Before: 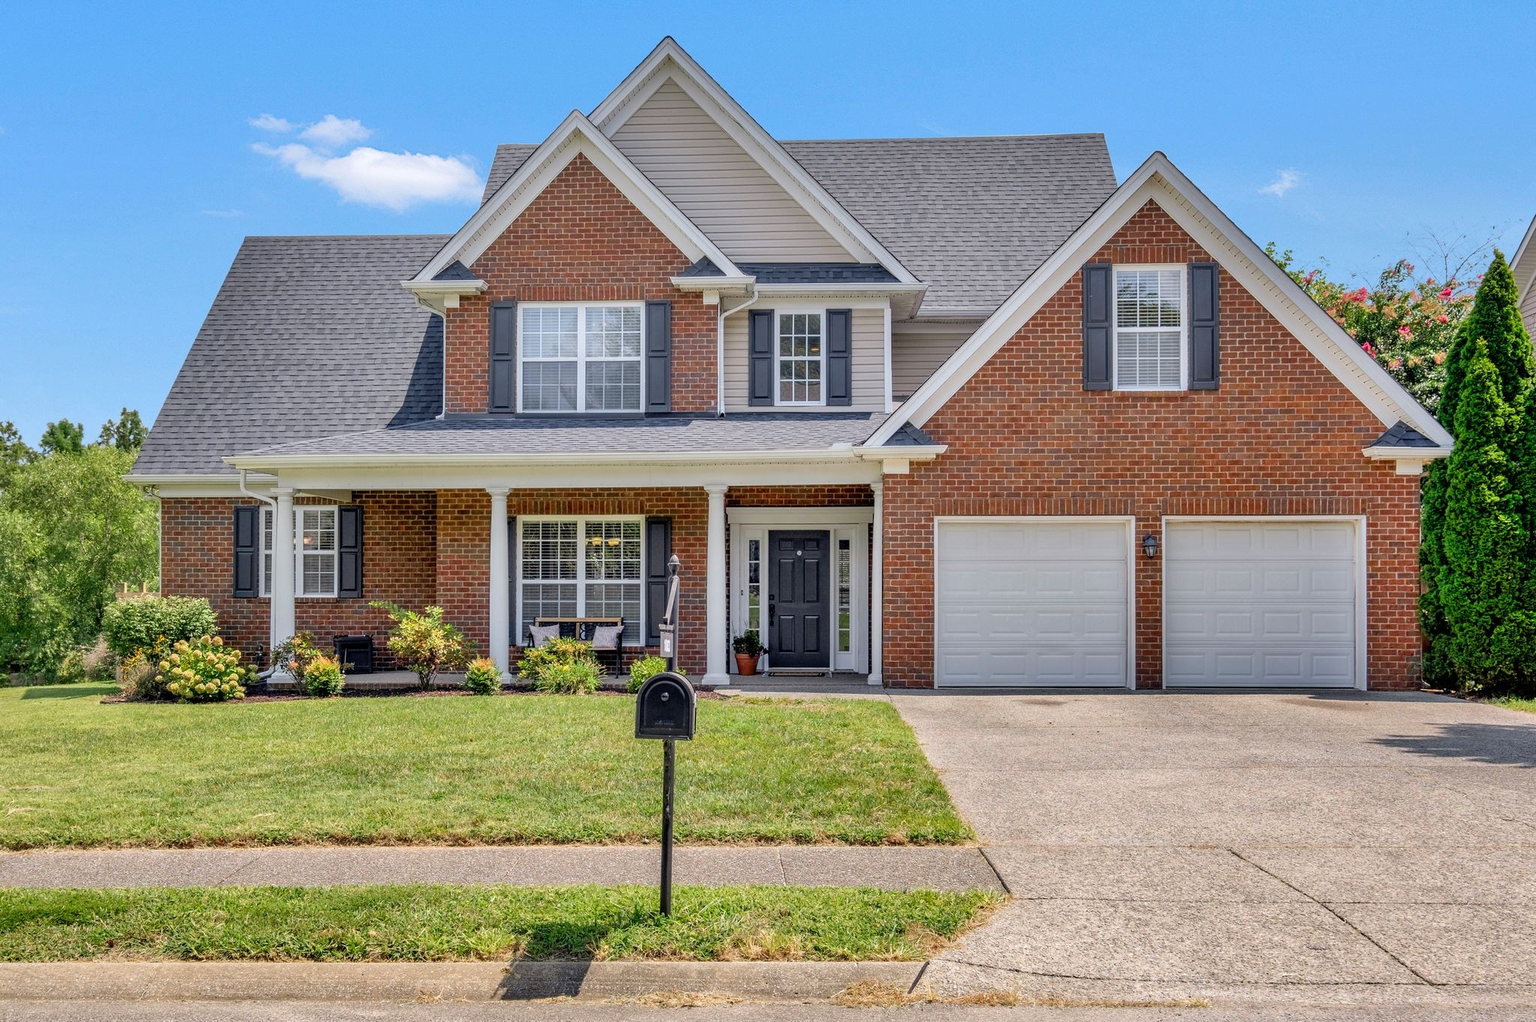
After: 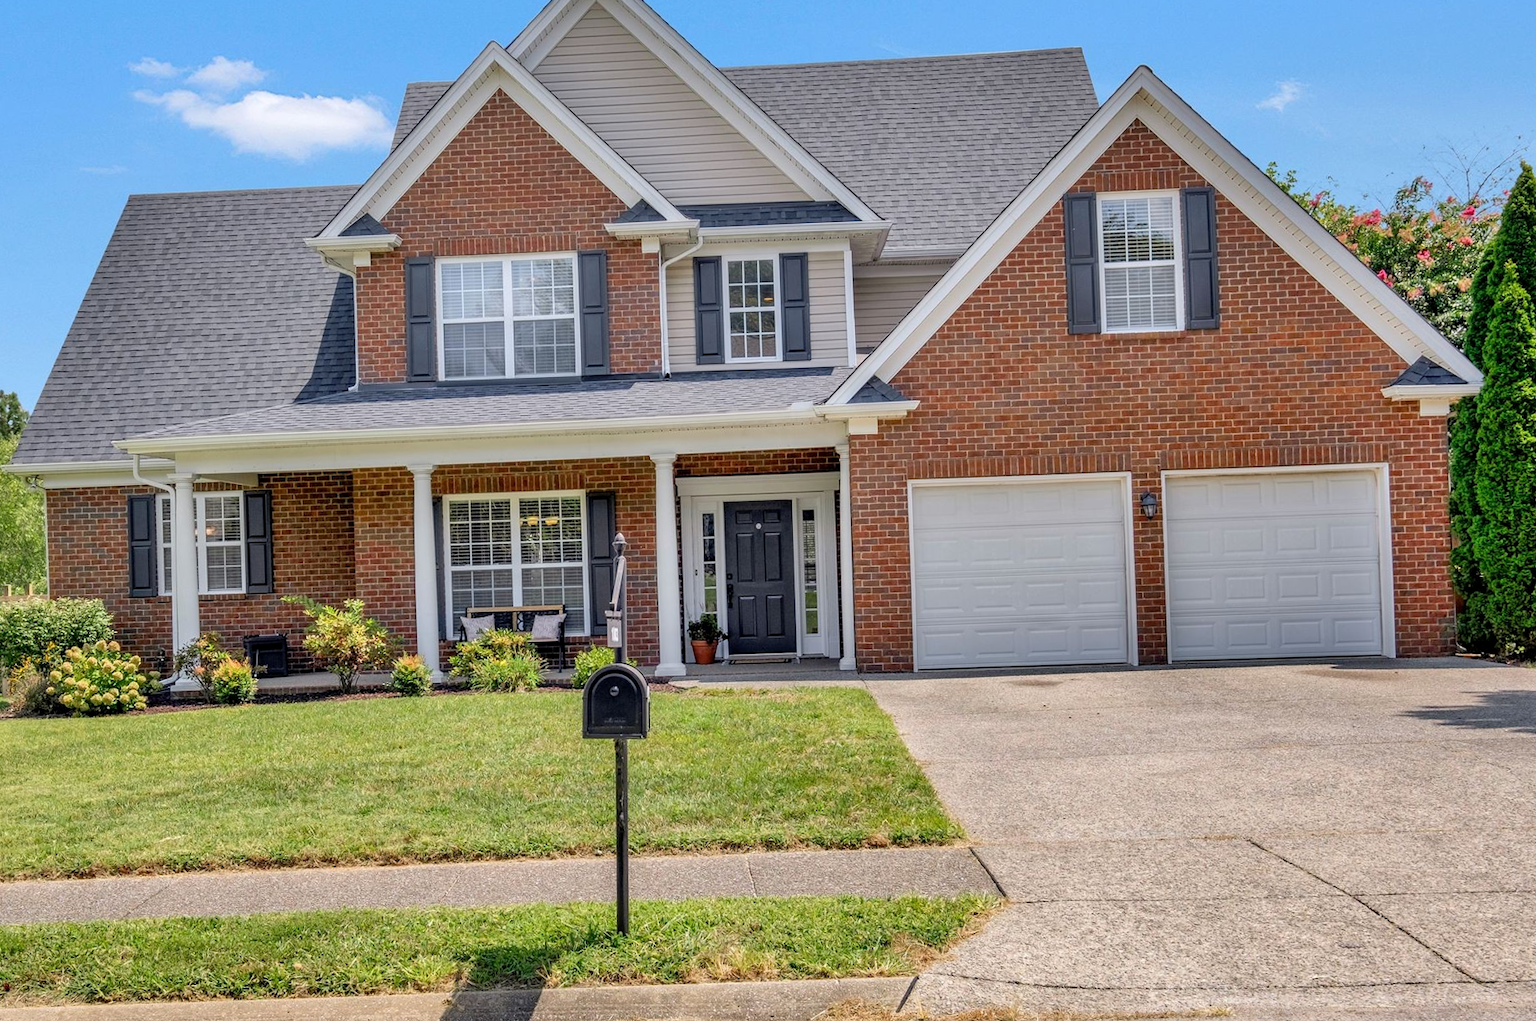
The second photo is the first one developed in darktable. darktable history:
crop and rotate: angle 1.96°, left 5.673%, top 5.673%
exposure: black level correction 0.001, compensate highlight preservation false
